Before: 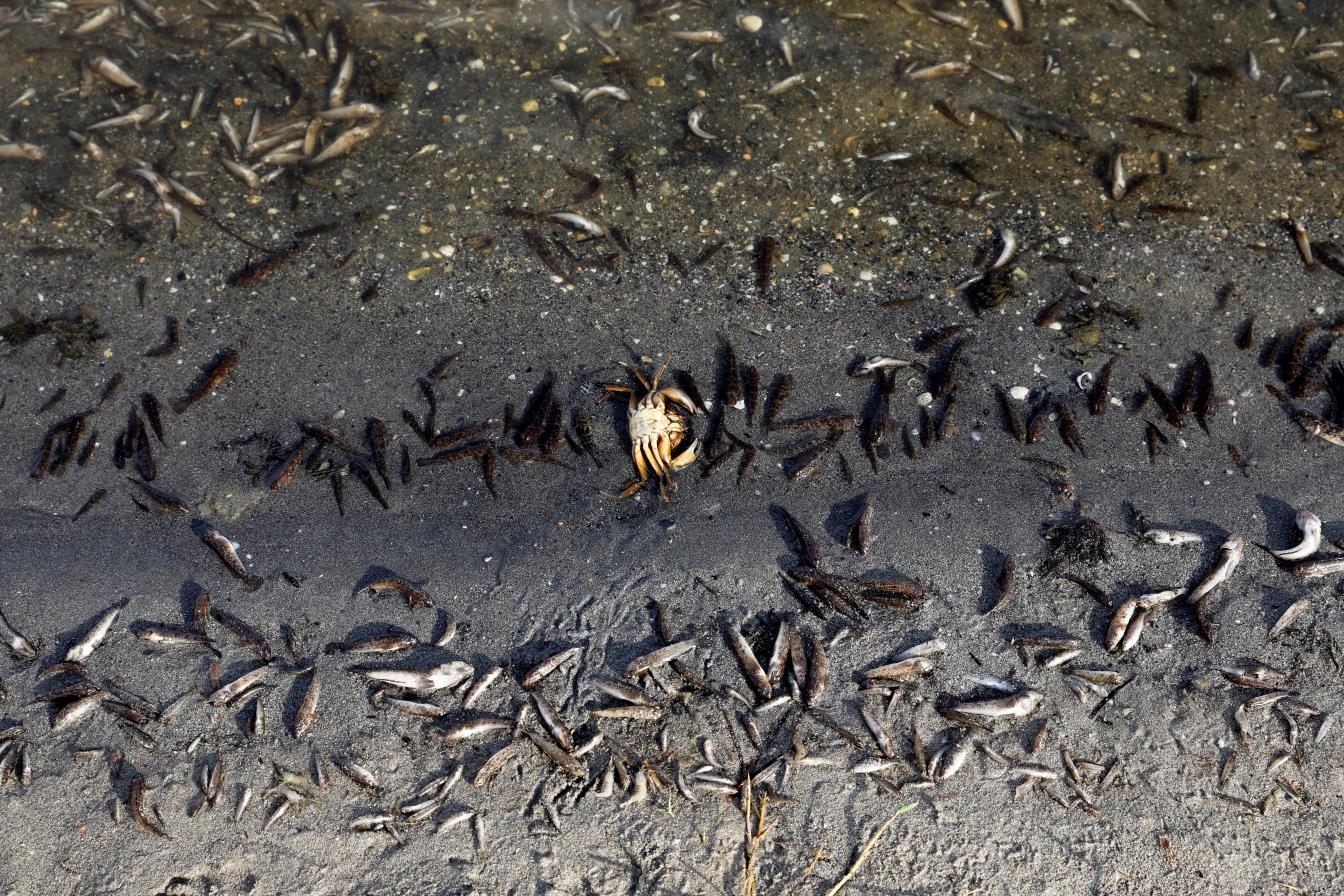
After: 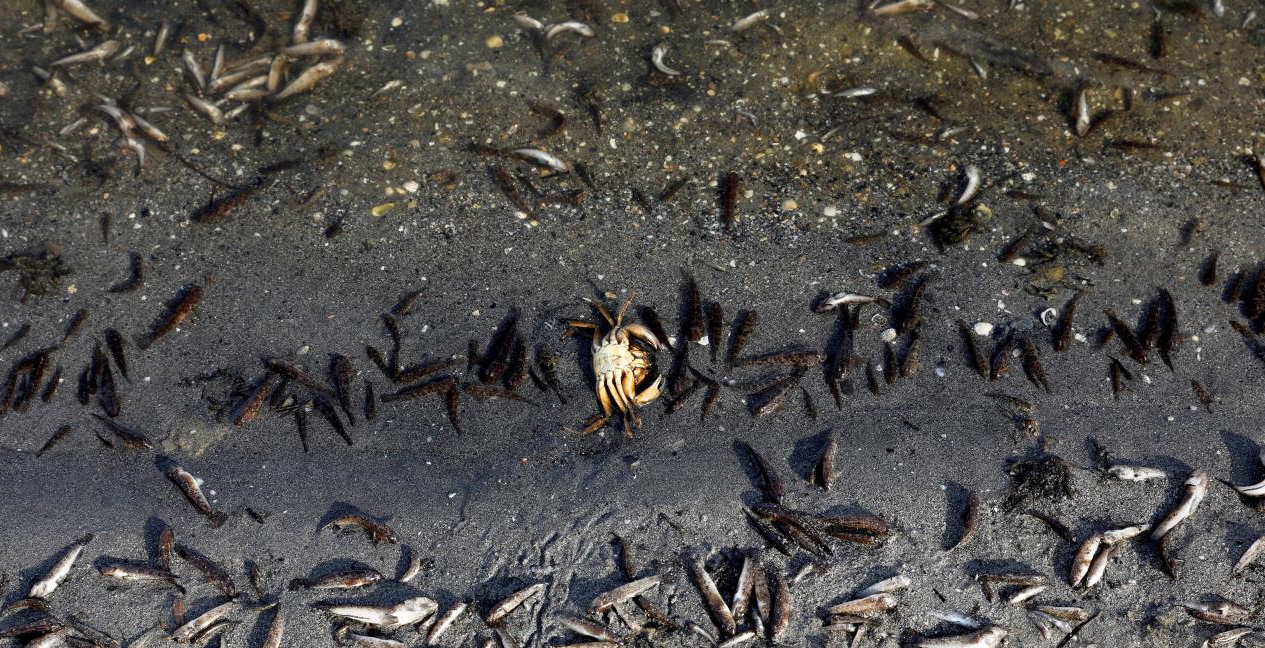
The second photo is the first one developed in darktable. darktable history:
crop: left 2.708%, top 7.224%, right 3.126%, bottom 20.347%
